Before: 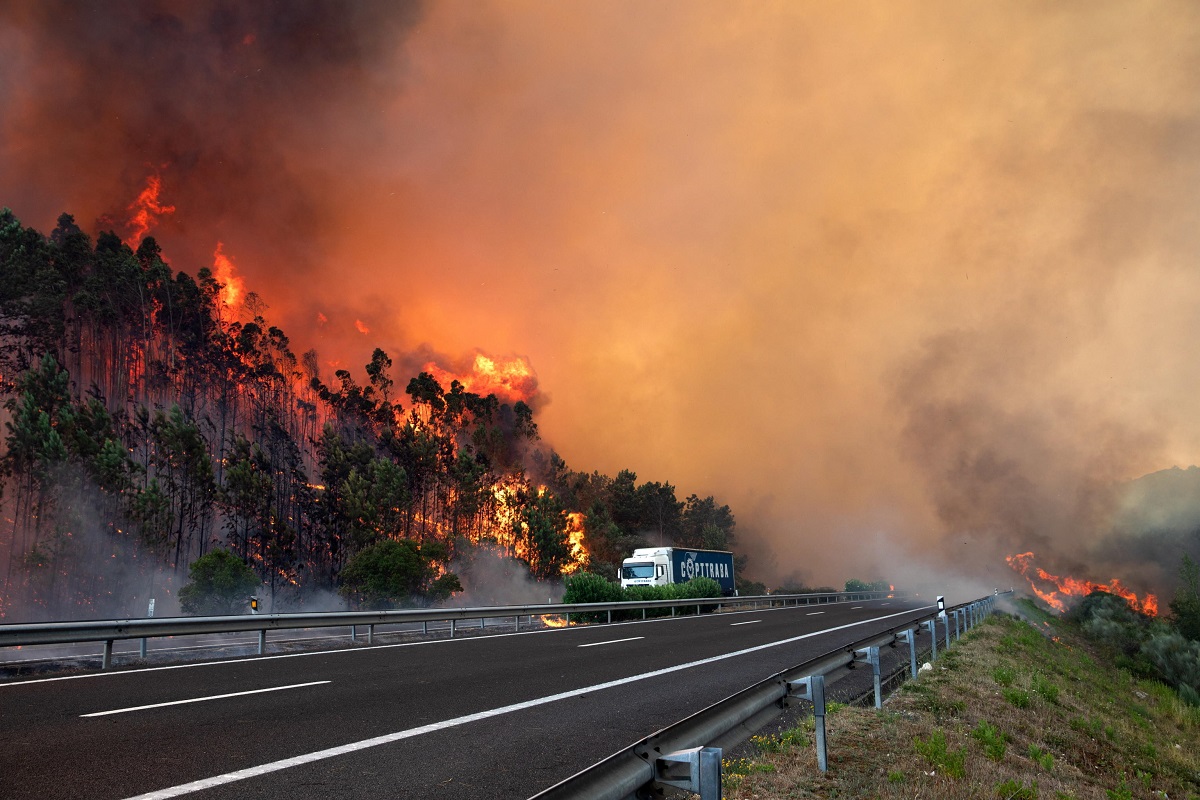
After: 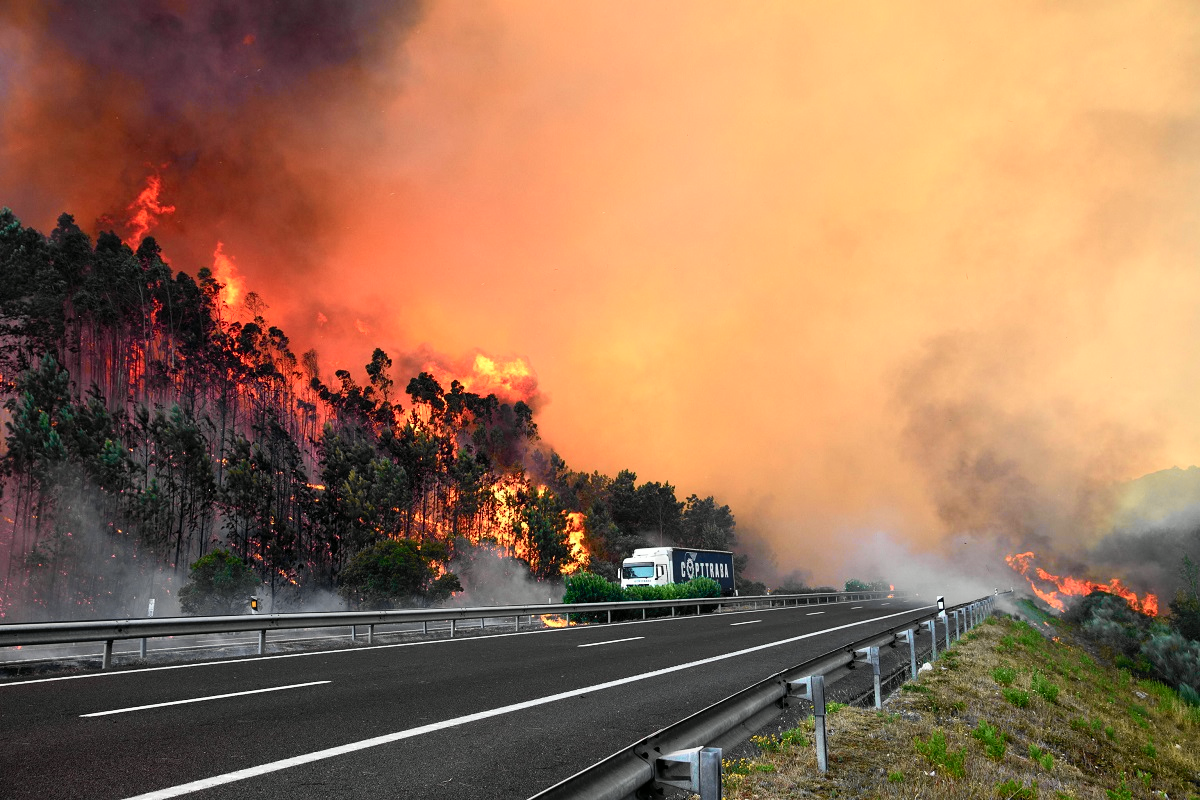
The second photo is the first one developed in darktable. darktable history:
tone curve: curves: ch0 [(0, 0) (0.055, 0.057) (0.258, 0.307) (0.434, 0.543) (0.517, 0.657) (0.745, 0.874) (1, 1)]; ch1 [(0, 0) (0.346, 0.307) (0.418, 0.383) (0.46, 0.439) (0.482, 0.493) (0.502, 0.497) (0.517, 0.506) (0.55, 0.561) (0.588, 0.61) (0.646, 0.688) (1, 1)]; ch2 [(0, 0) (0.346, 0.34) (0.431, 0.45) (0.485, 0.499) (0.5, 0.503) (0.527, 0.508) (0.545, 0.562) (0.679, 0.706) (1, 1)], color space Lab, independent channels, preserve colors none
